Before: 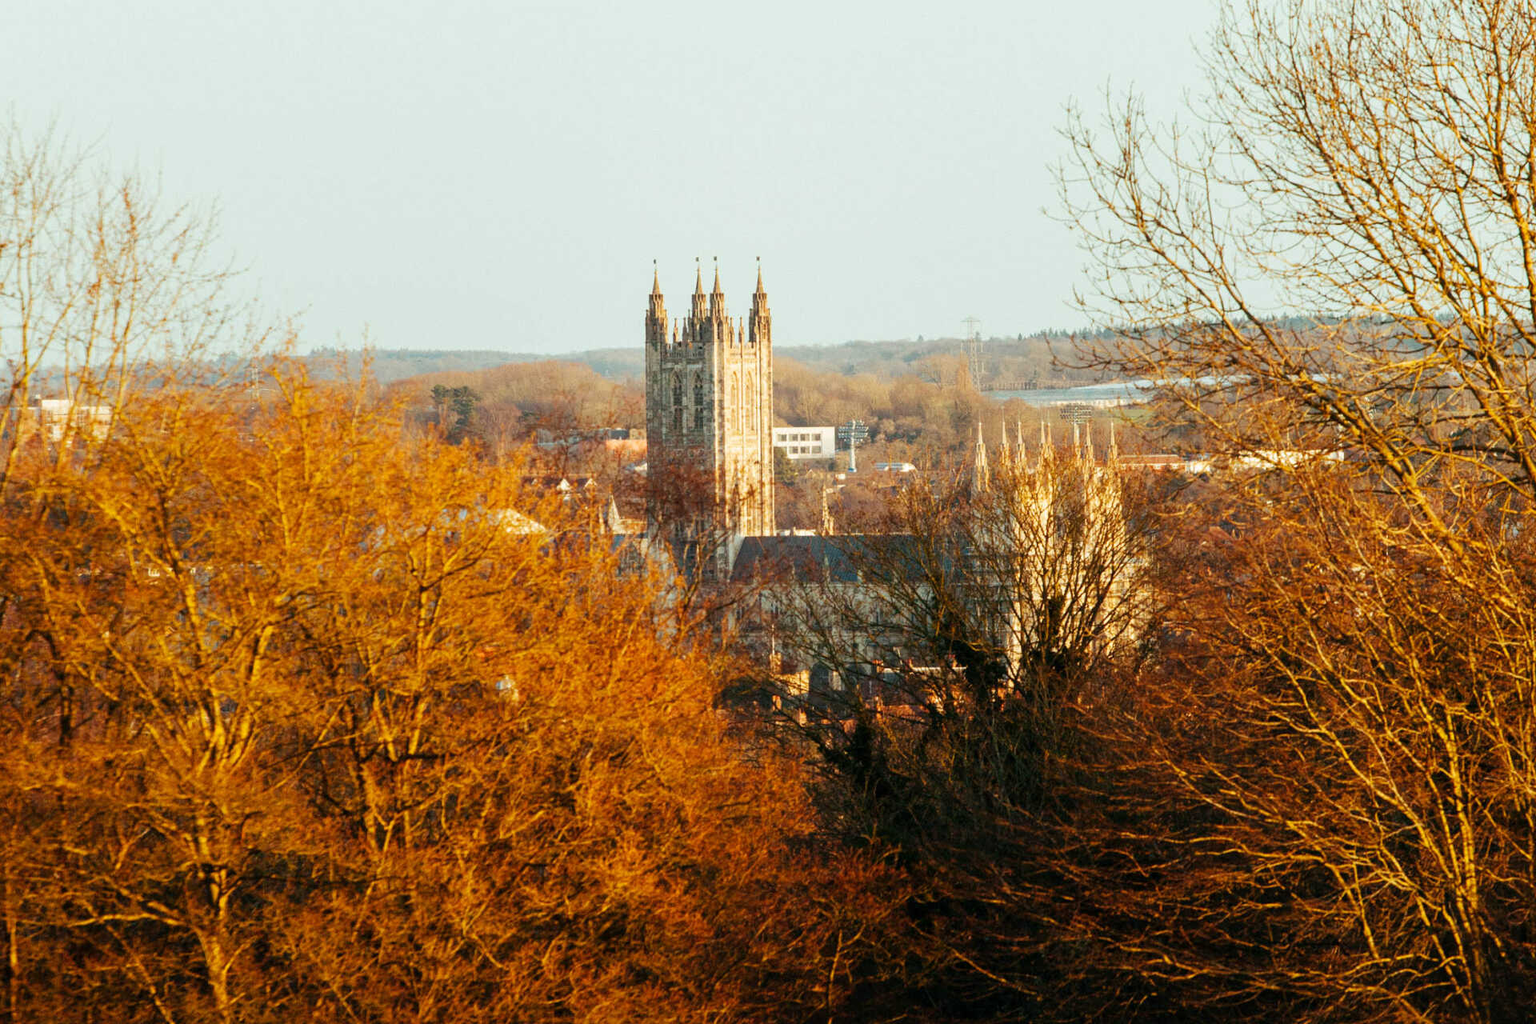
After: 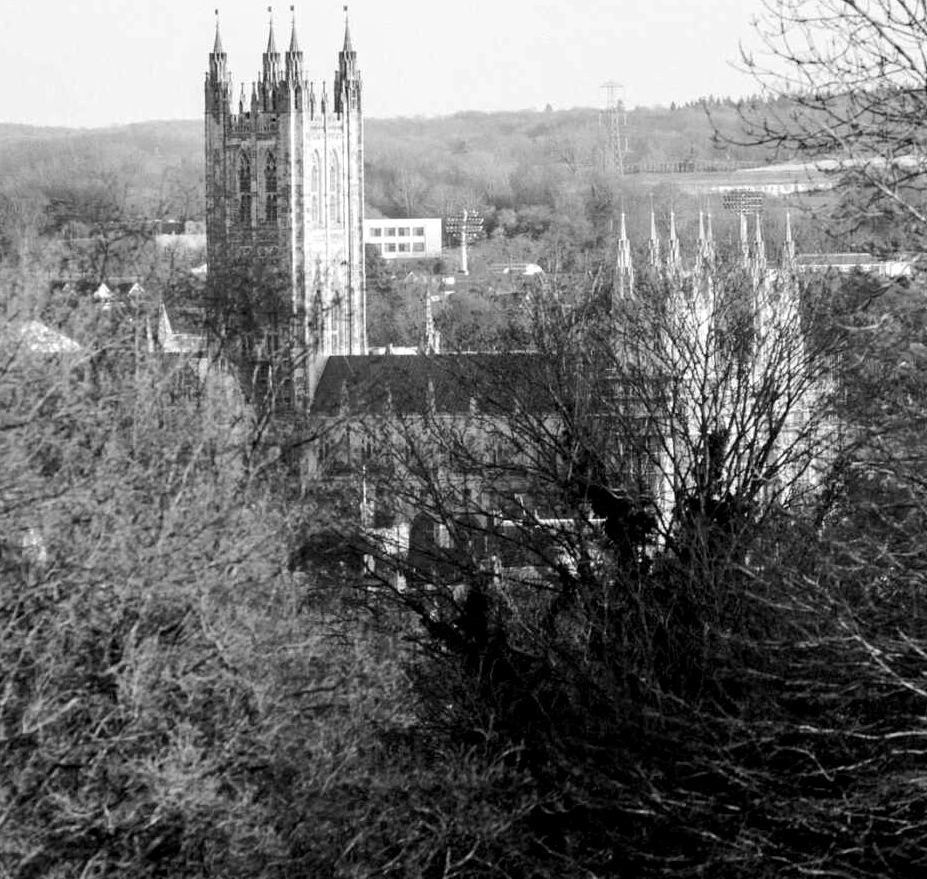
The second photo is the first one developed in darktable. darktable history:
crop: left 31.379%, top 24.658%, right 20.326%, bottom 6.628%
color balance rgb: global offset › luminance -0.51%, perceptual saturation grading › global saturation 27.53%, perceptual saturation grading › highlights -25%, perceptual saturation grading › shadows 25%, perceptual brilliance grading › highlights 6.62%, perceptual brilliance grading › mid-tones 17.07%, perceptual brilliance grading › shadows -5.23%
monochrome: a 16.01, b -2.65, highlights 0.52
